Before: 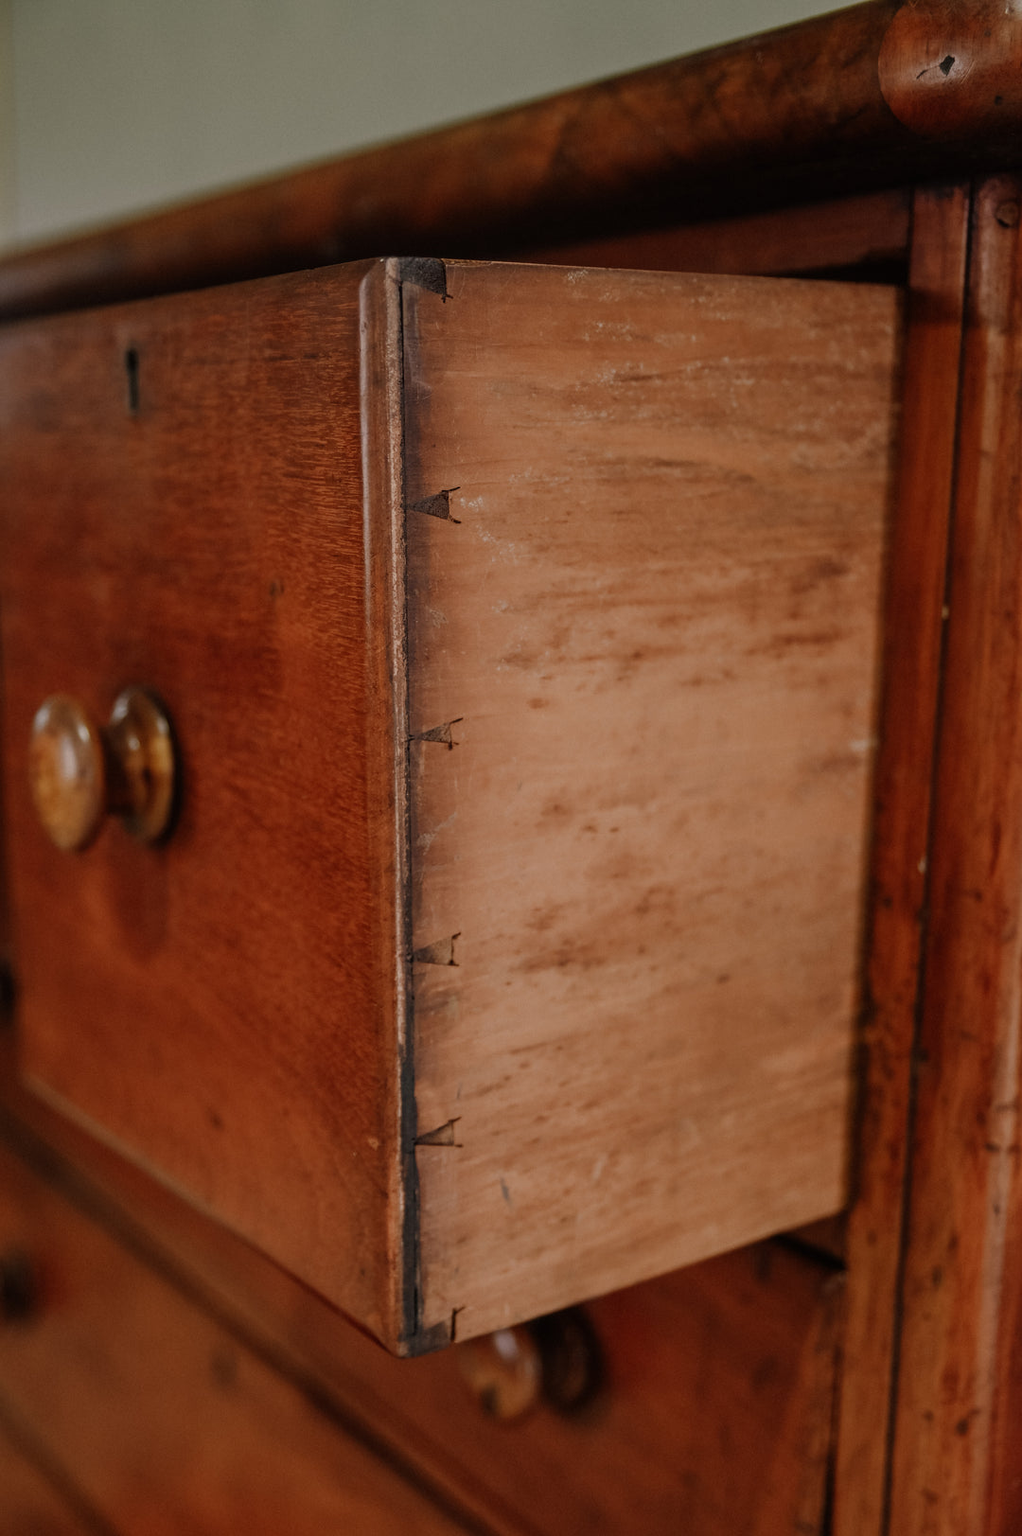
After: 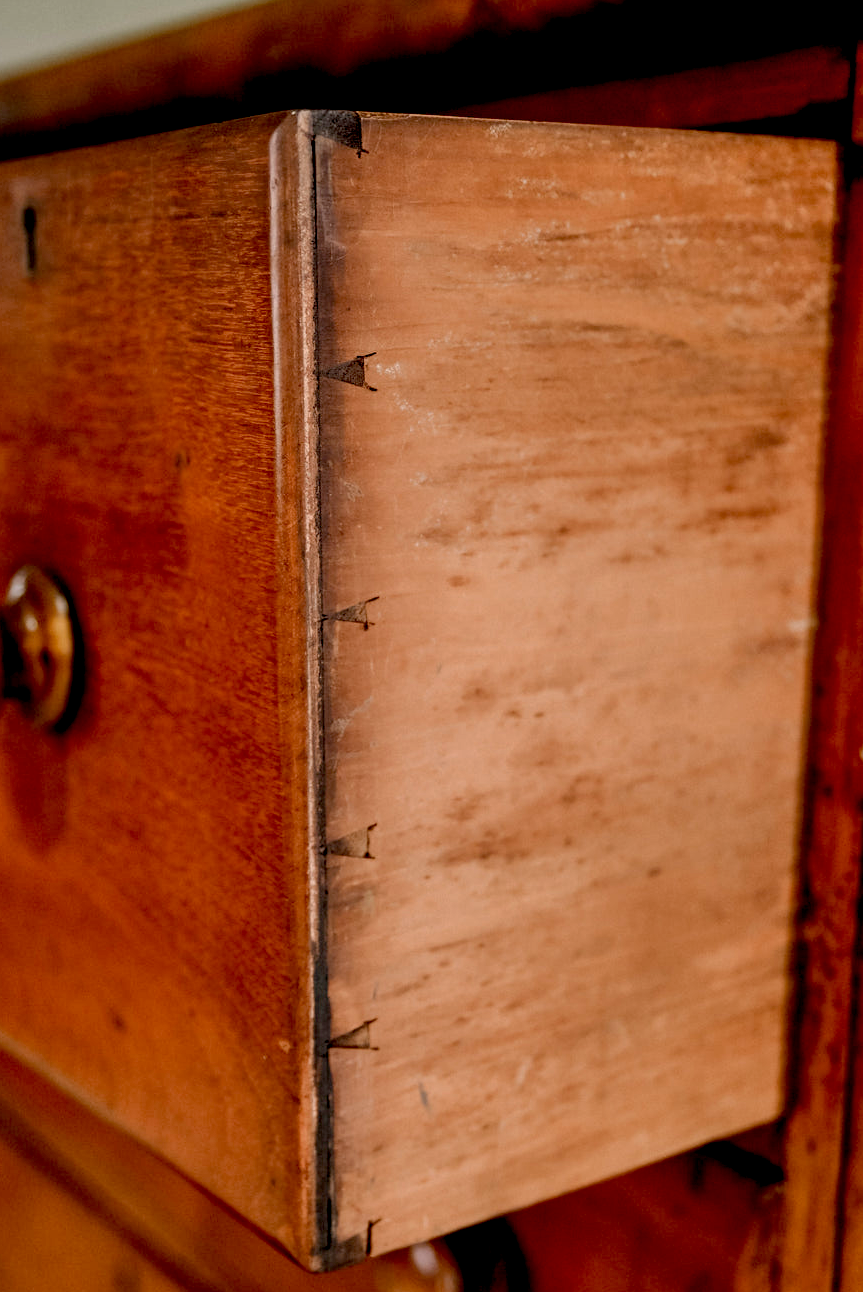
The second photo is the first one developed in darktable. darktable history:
exposure: black level correction 0, exposure 0.499 EV, compensate highlight preservation false
shadows and highlights: radius 264.26, soften with gaussian
crop and rotate: left 10.205%, top 10.023%, right 9.82%, bottom 10.353%
base curve: curves: ch0 [(0.017, 0) (0.425, 0.441) (0.844, 0.933) (1, 1)], preserve colors none
